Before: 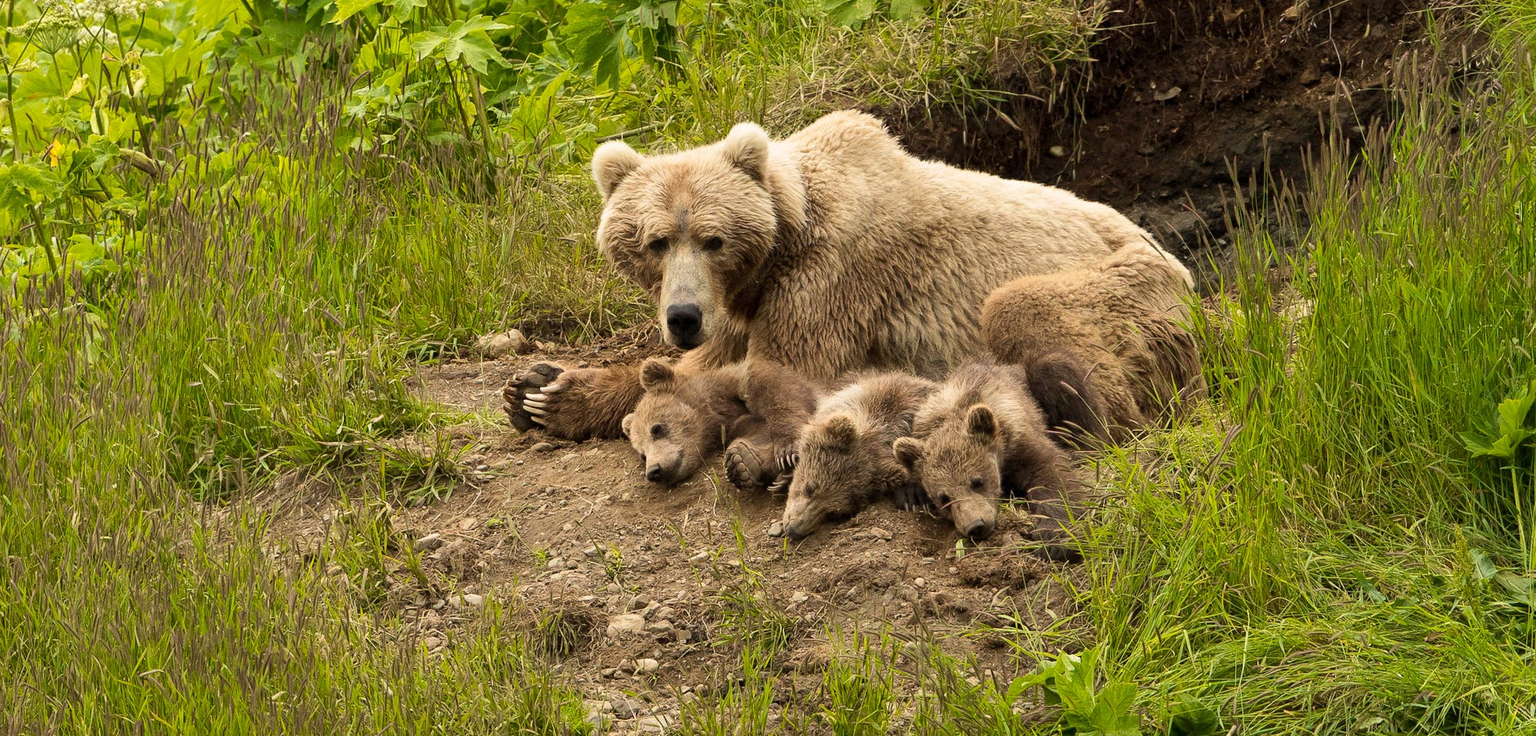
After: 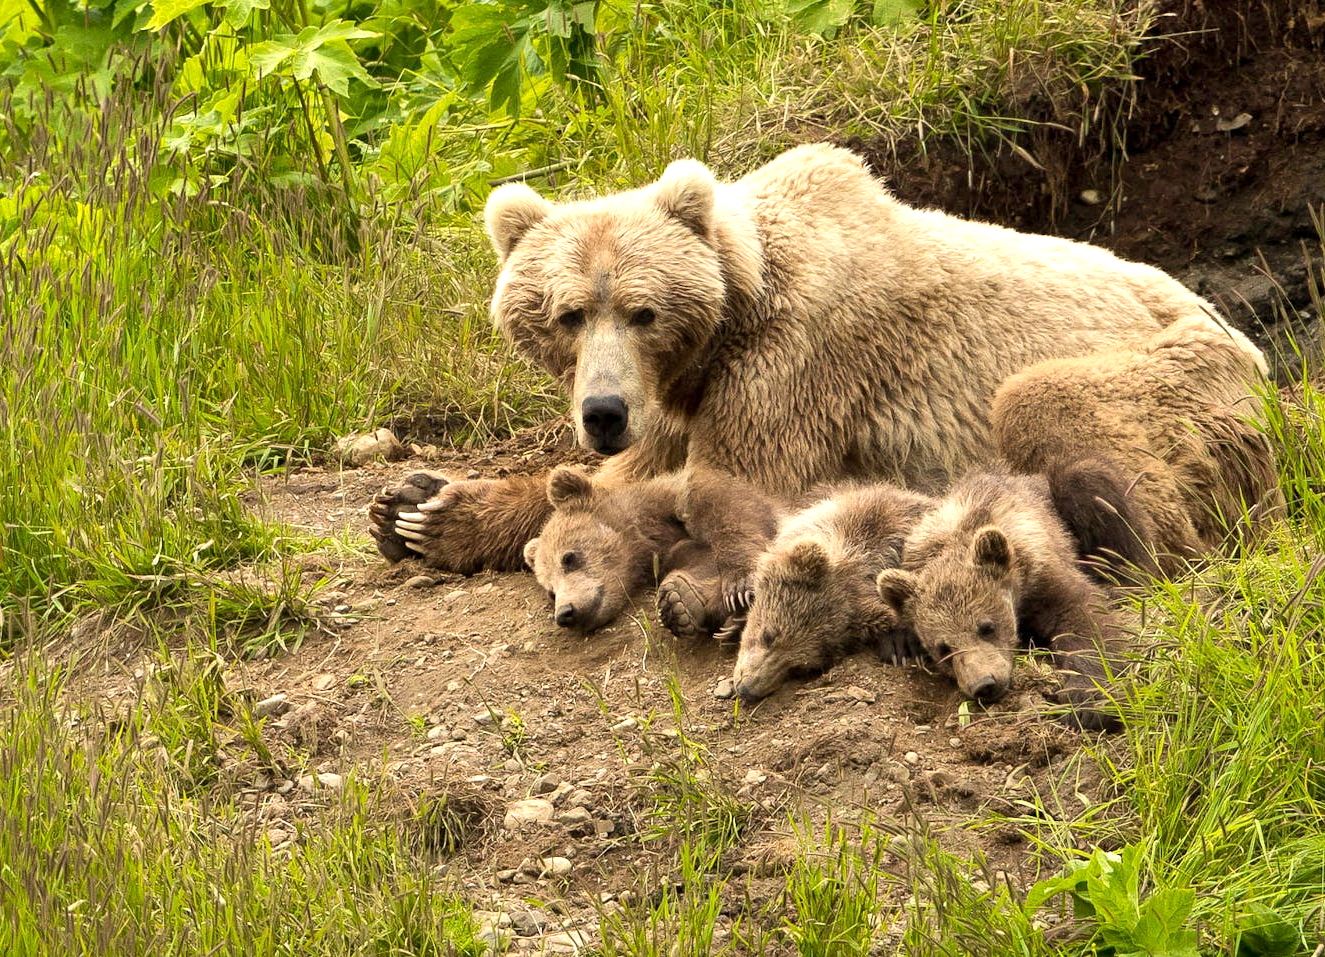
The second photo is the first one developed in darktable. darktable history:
crop and rotate: left 14.307%, right 19.402%
exposure: black level correction 0.001, exposure 0.498 EV, compensate highlight preservation false
